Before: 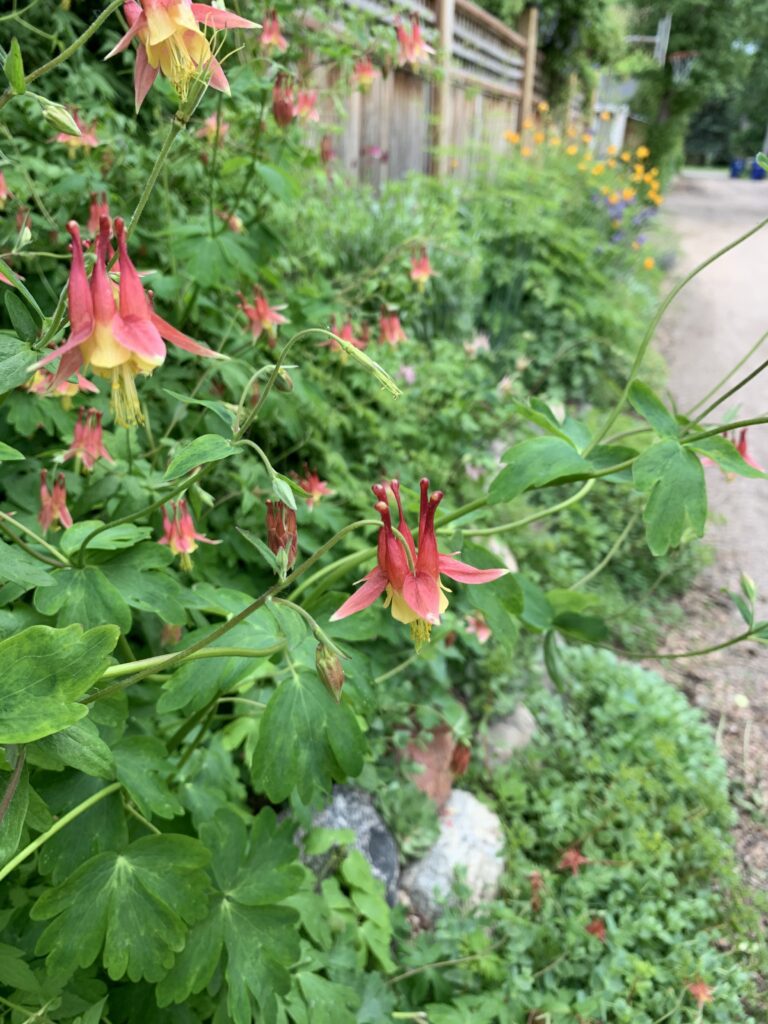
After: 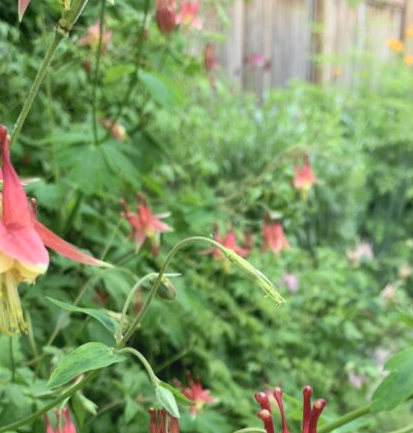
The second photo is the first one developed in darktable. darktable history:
crop: left 15.306%, top 9.065%, right 30.789%, bottom 48.638%
bloom: on, module defaults
exposure: compensate exposure bias true, compensate highlight preservation false
